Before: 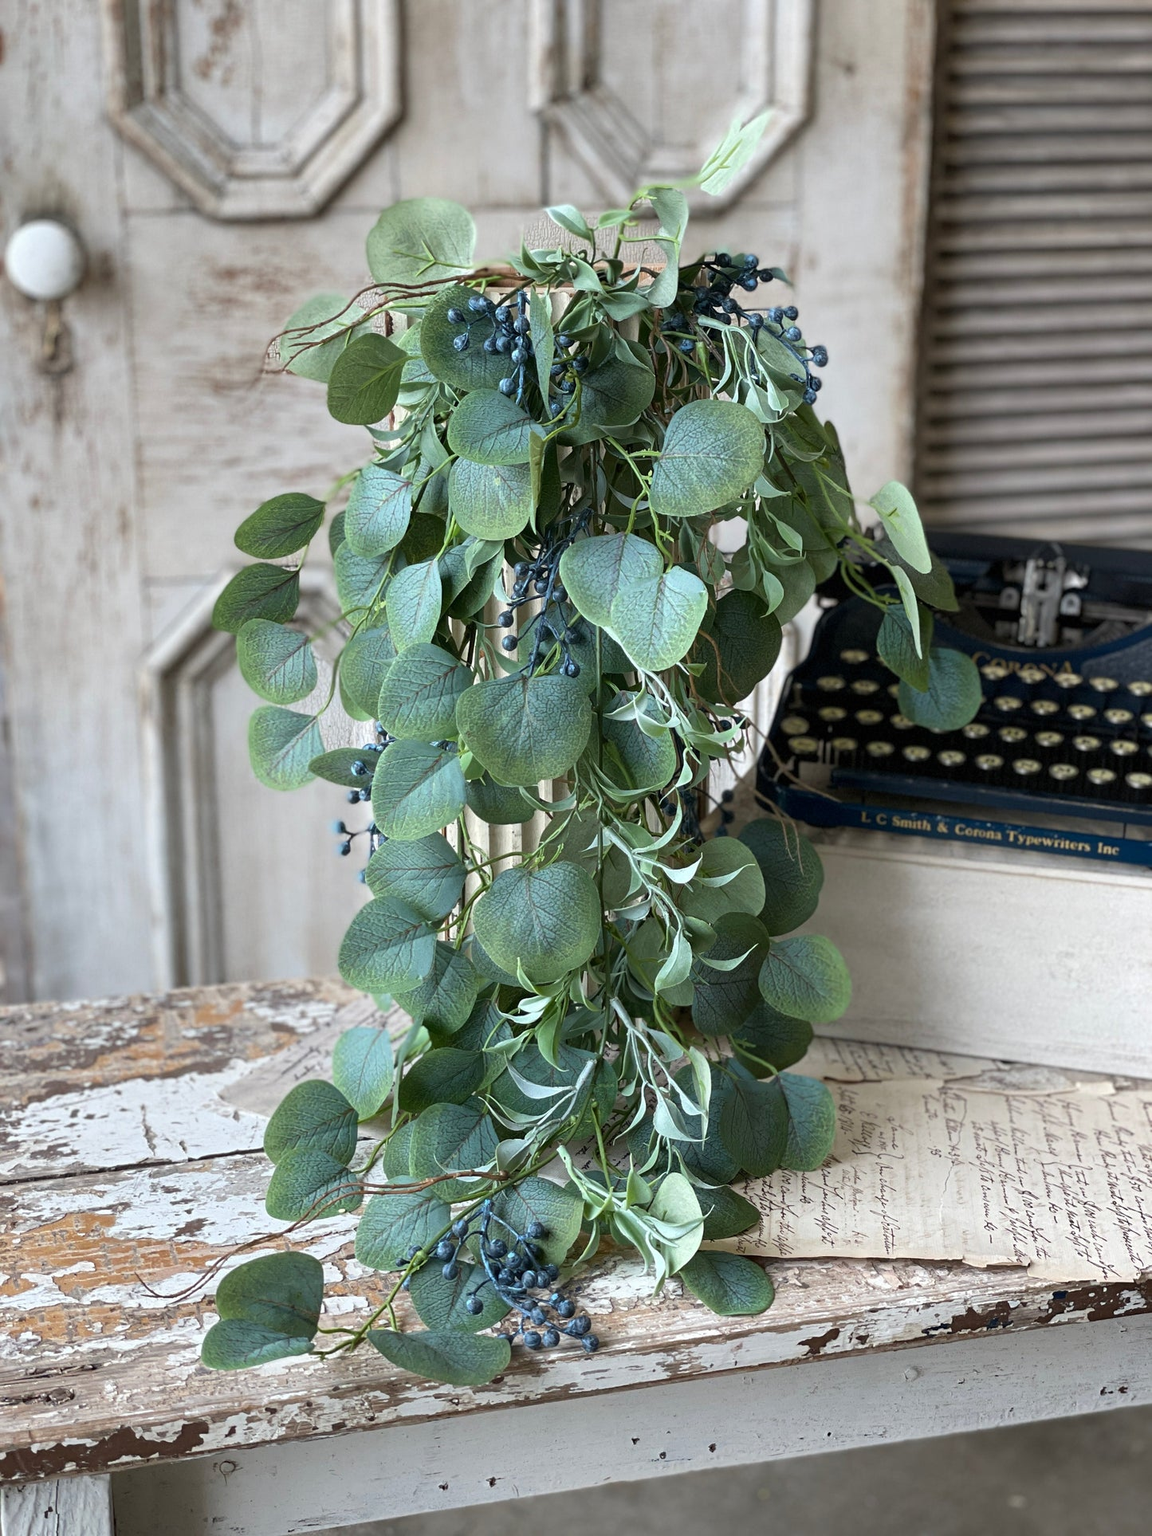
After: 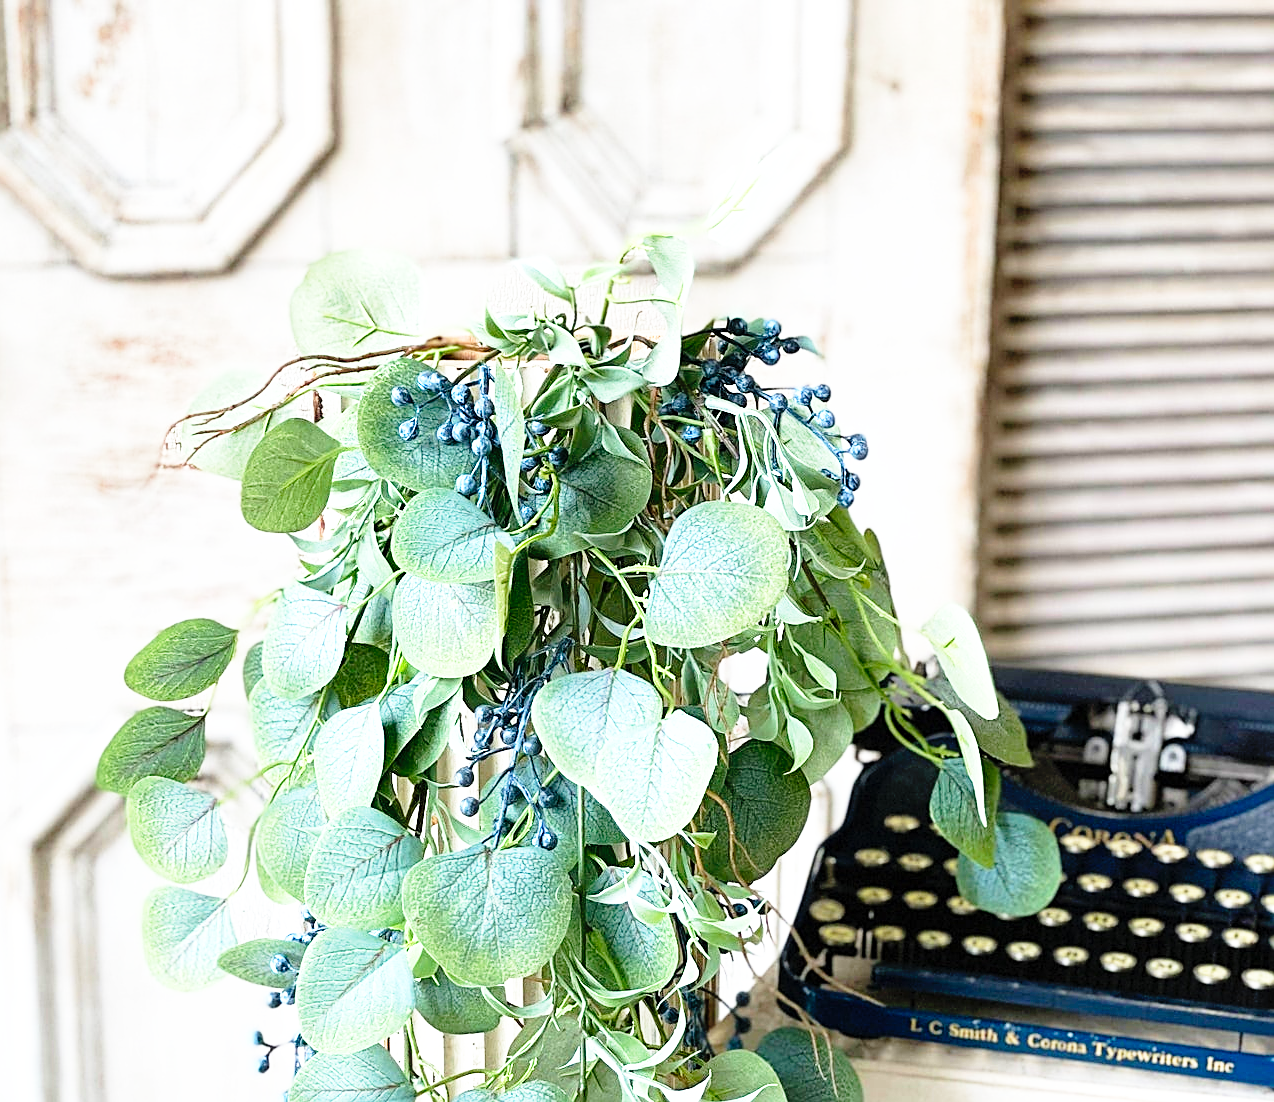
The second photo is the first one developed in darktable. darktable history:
crop and rotate: left 11.812%, bottom 42.776%
exposure: exposure 0.515 EV, compensate highlight preservation false
base curve: curves: ch0 [(0, 0) (0.012, 0.01) (0.073, 0.168) (0.31, 0.711) (0.645, 0.957) (1, 1)], preserve colors none
contrast brightness saturation: contrast 0.07, brightness 0.08, saturation 0.18
white balance: emerald 1
sharpen: on, module defaults
